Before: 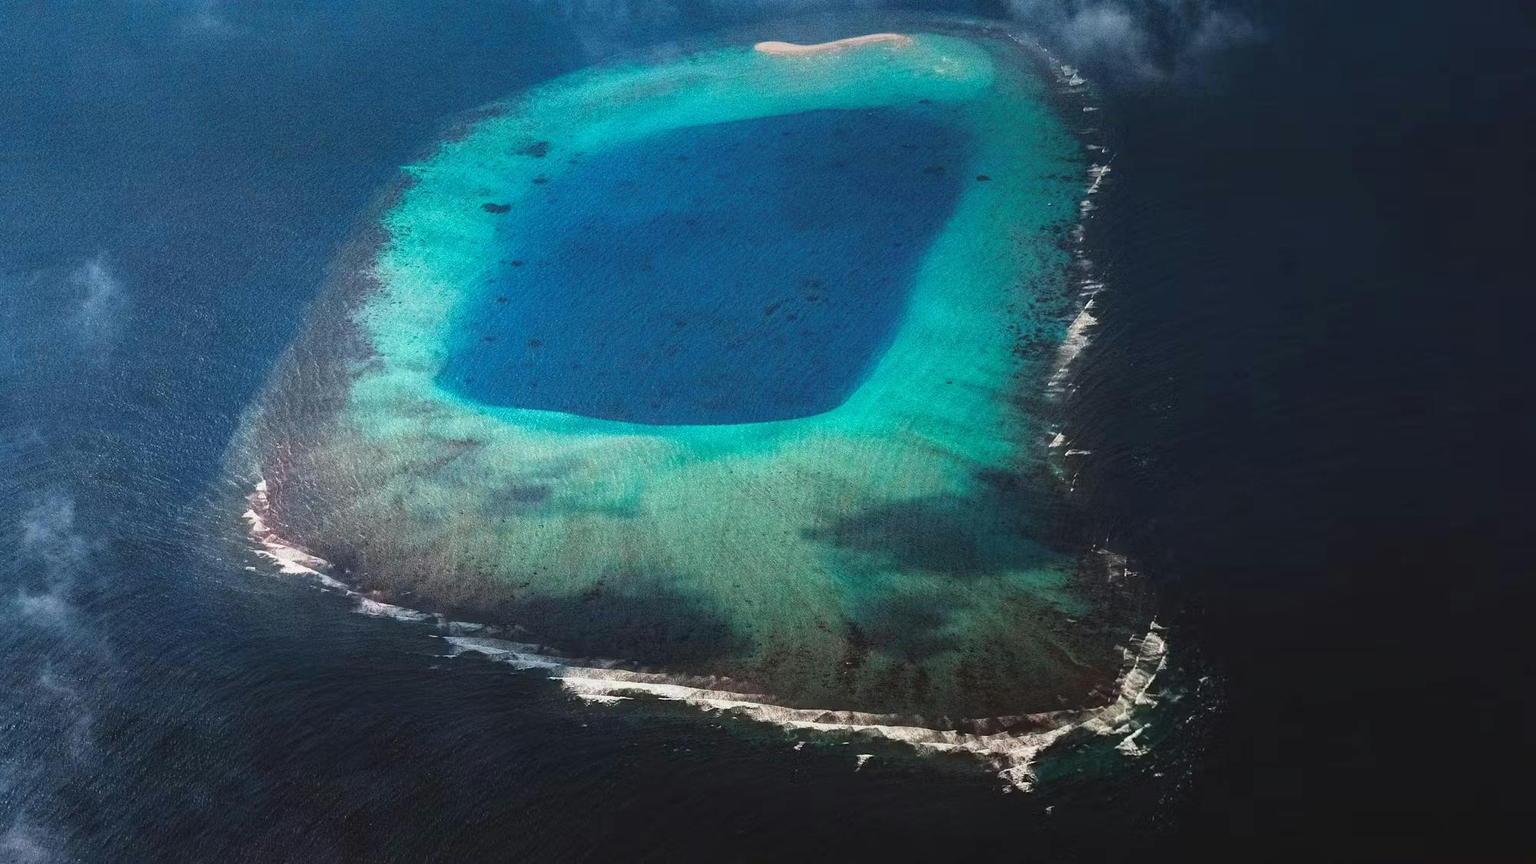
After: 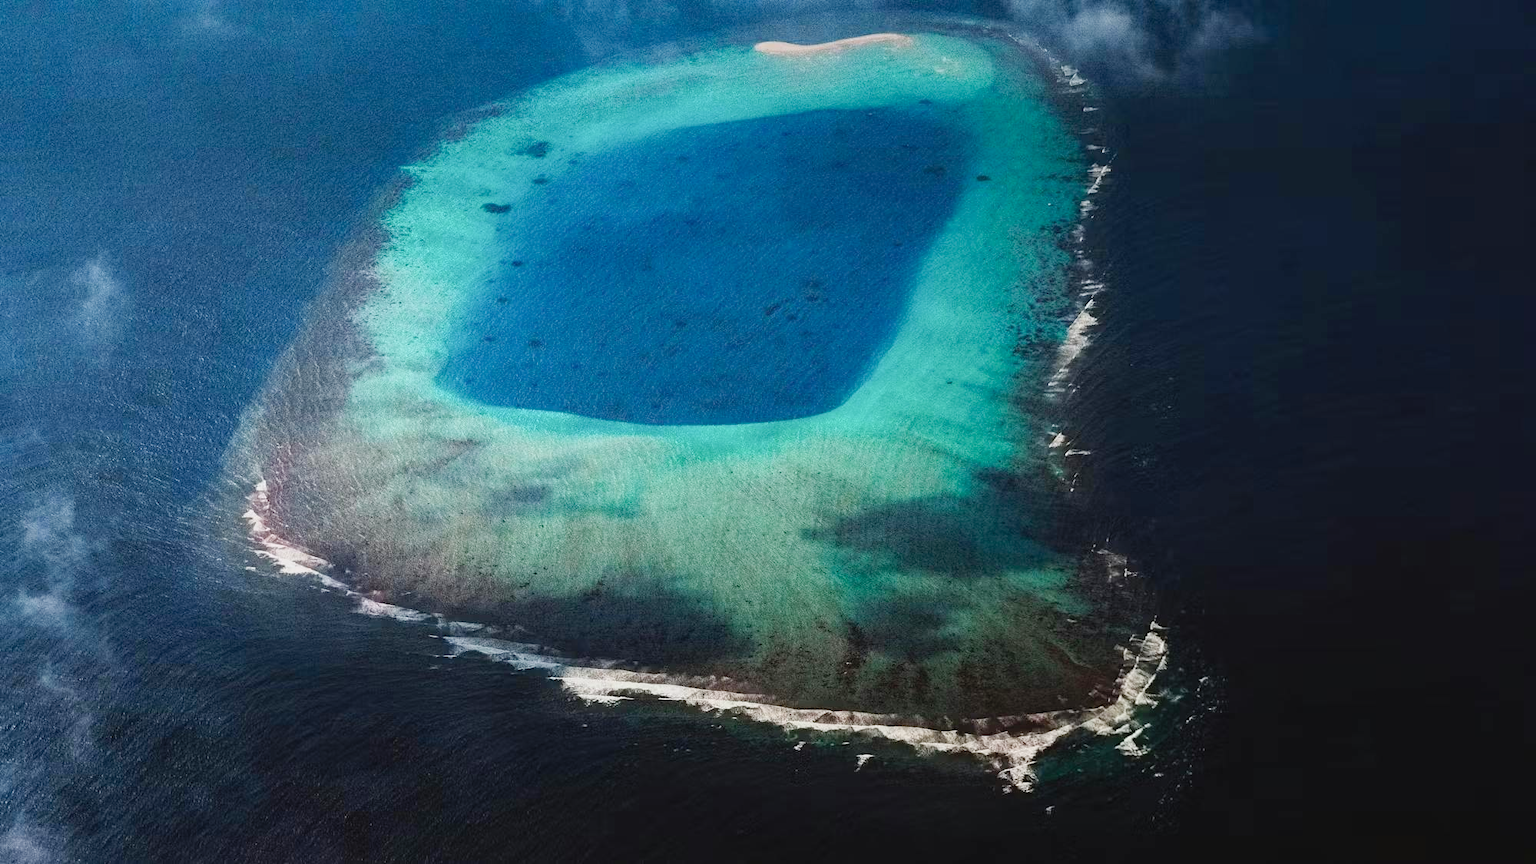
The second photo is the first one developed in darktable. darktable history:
tone curve: curves: ch0 [(0, 0.019) (0.066, 0.043) (0.189, 0.182) (0.368, 0.407) (0.501, 0.564) (0.677, 0.729) (0.851, 0.861) (0.997, 0.959)]; ch1 [(0, 0) (0.187, 0.121) (0.388, 0.346) (0.437, 0.409) (0.474, 0.472) (0.499, 0.501) (0.514, 0.515) (0.542, 0.557) (0.645, 0.686) (0.812, 0.856) (1, 1)]; ch2 [(0, 0) (0.246, 0.214) (0.421, 0.427) (0.459, 0.484) (0.5, 0.504) (0.518, 0.523) (0.529, 0.548) (0.56, 0.576) (0.607, 0.63) (0.744, 0.734) (0.867, 0.821) (0.993, 0.889)], preserve colors none
